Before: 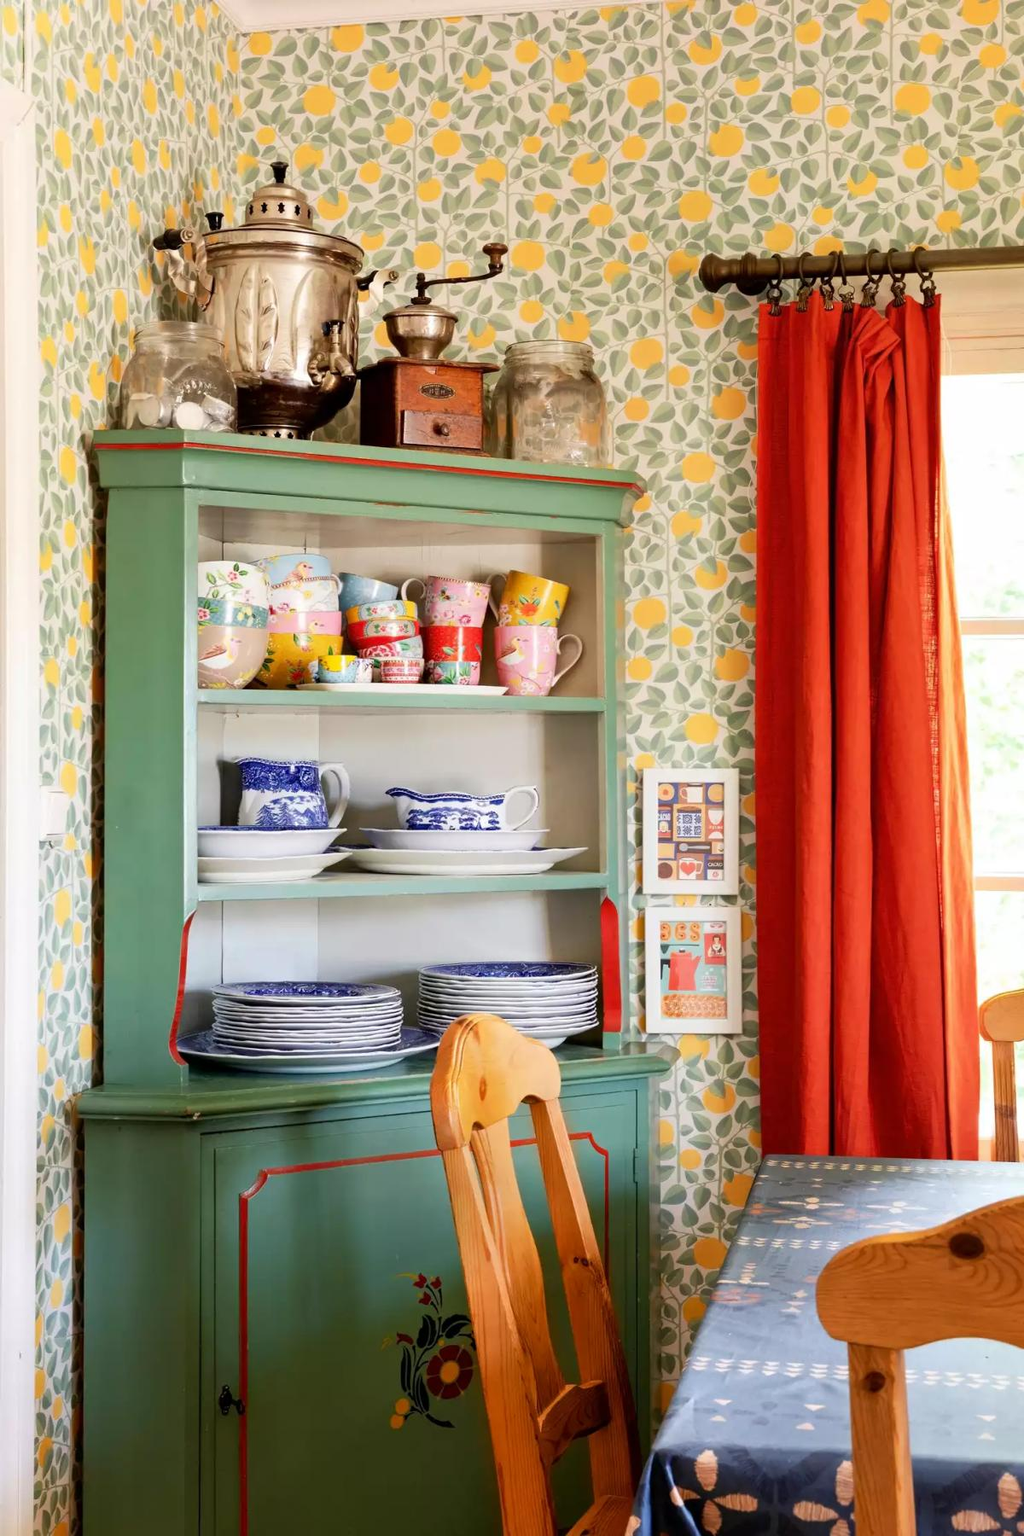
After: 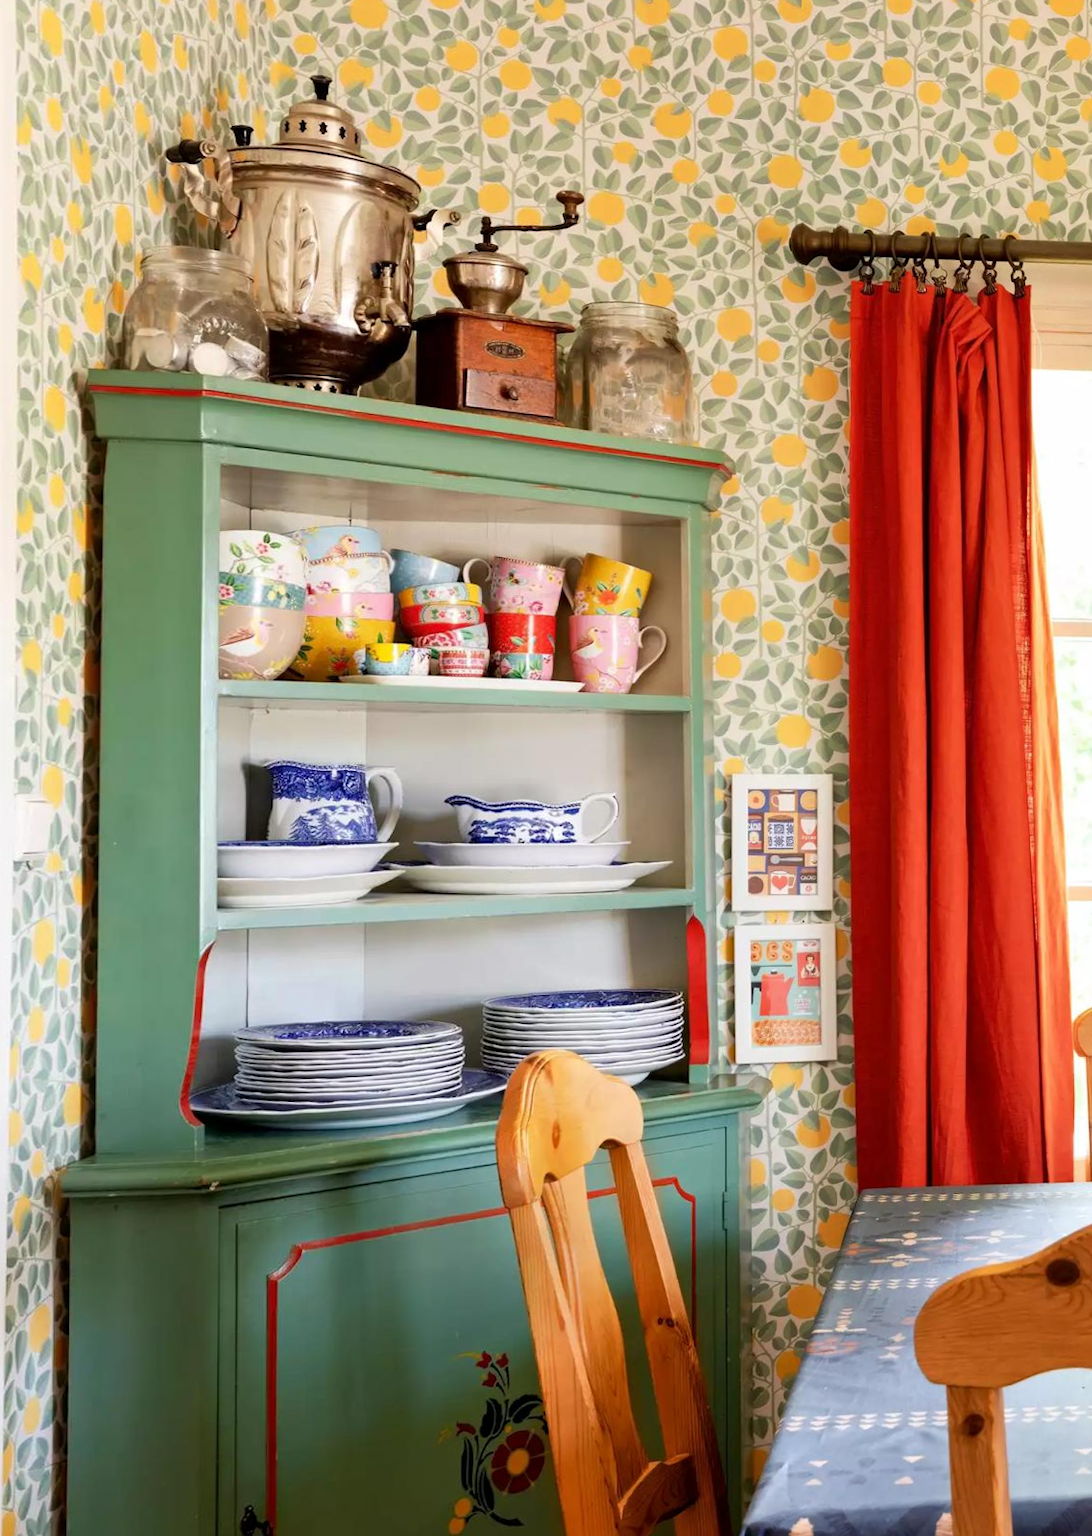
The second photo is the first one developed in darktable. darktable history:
rotate and perspective: rotation -0.013°, lens shift (vertical) -0.027, lens shift (horizontal) 0.178, crop left 0.016, crop right 0.989, crop top 0.082, crop bottom 0.918
crop and rotate: left 2.536%, right 1.107%, bottom 2.246%
local contrast: mode bilateral grid, contrast 15, coarseness 36, detail 105%, midtone range 0.2
